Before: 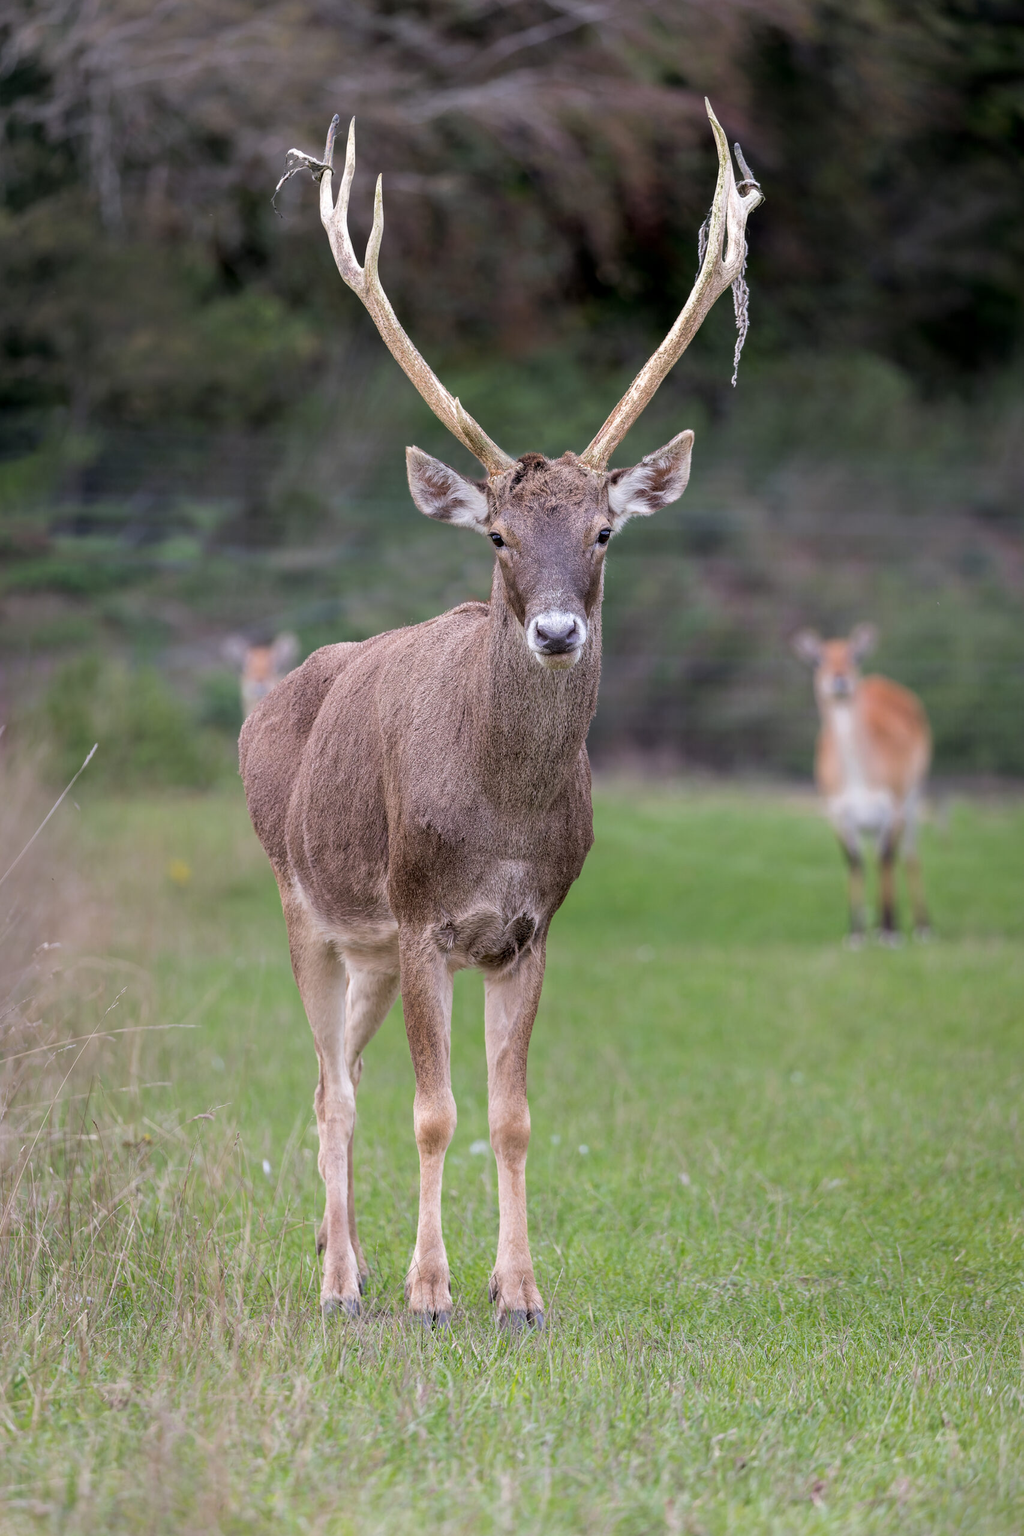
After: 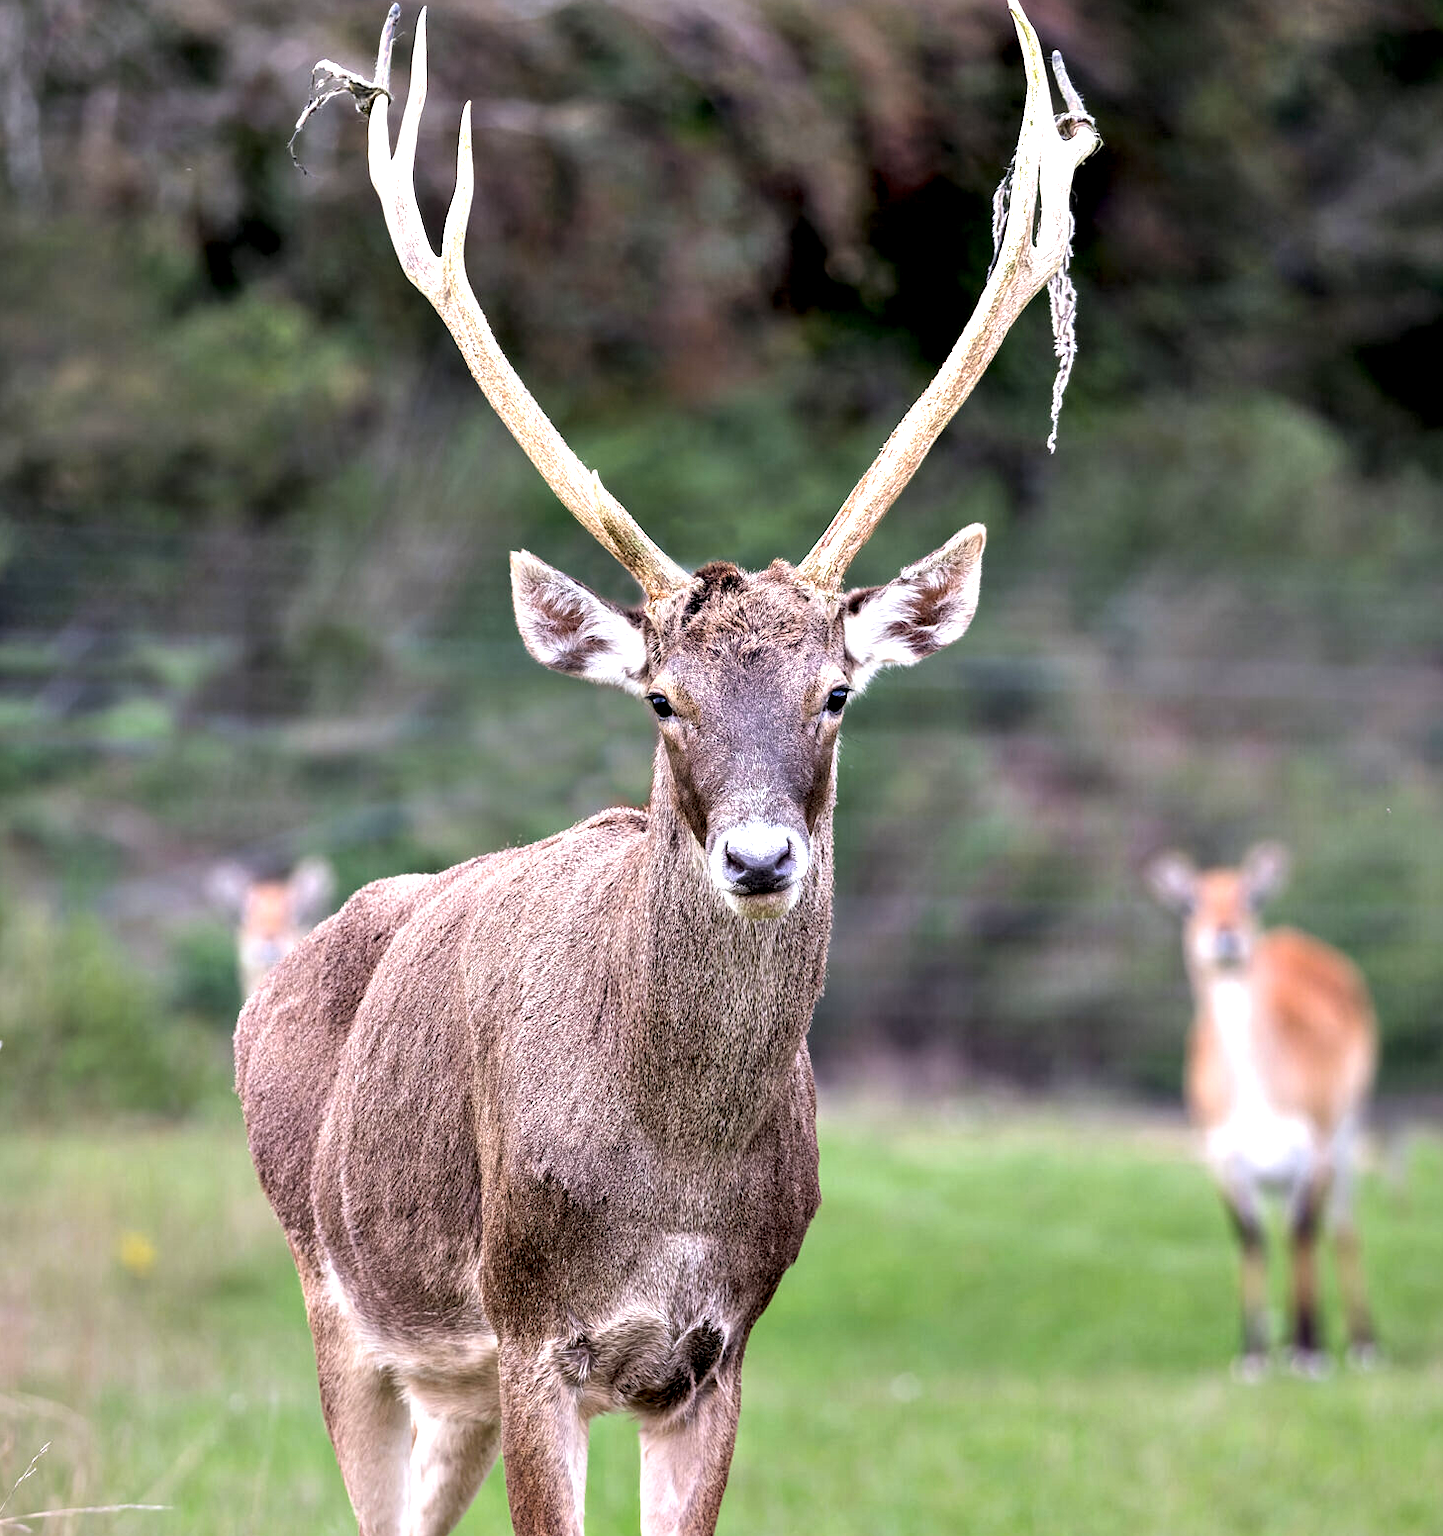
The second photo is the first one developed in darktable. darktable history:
crop and rotate: left 9.434%, top 7.311%, right 5.049%, bottom 32.034%
shadows and highlights: shadows 37.8, highlights -27.71, soften with gaussian
exposure: black level correction 0, exposure 0.692 EV, compensate highlight preservation false
contrast equalizer: octaves 7, y [[0.6 ×6], [0.55 ×6], [0 ×6], [0 ×6], [0 ×6]]
